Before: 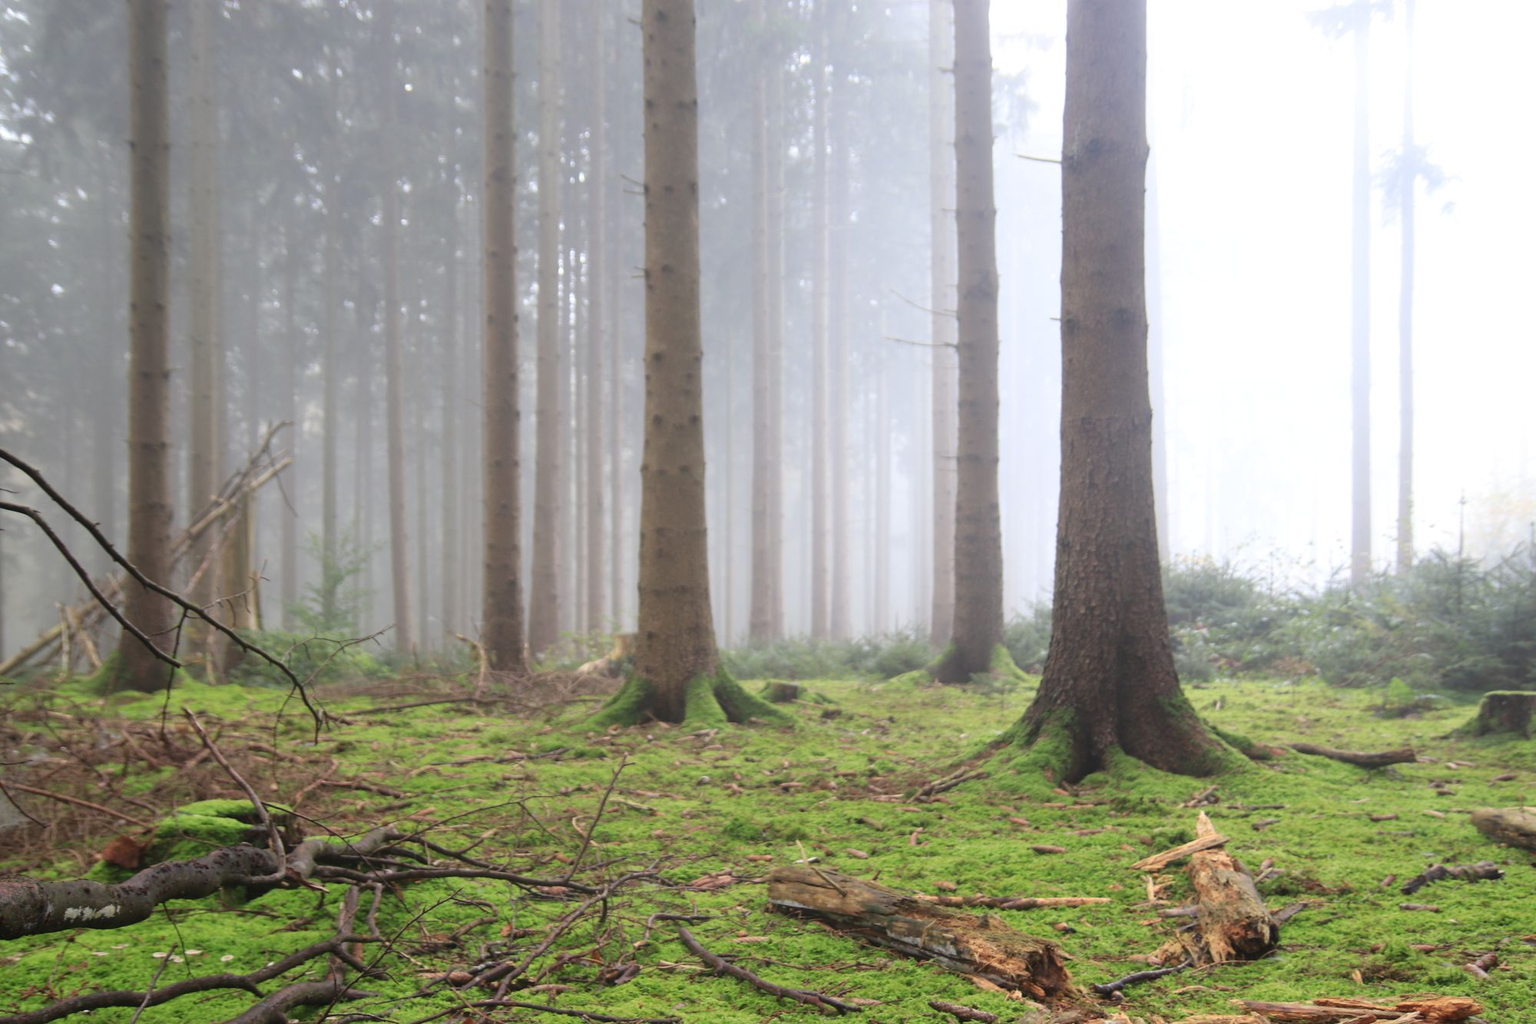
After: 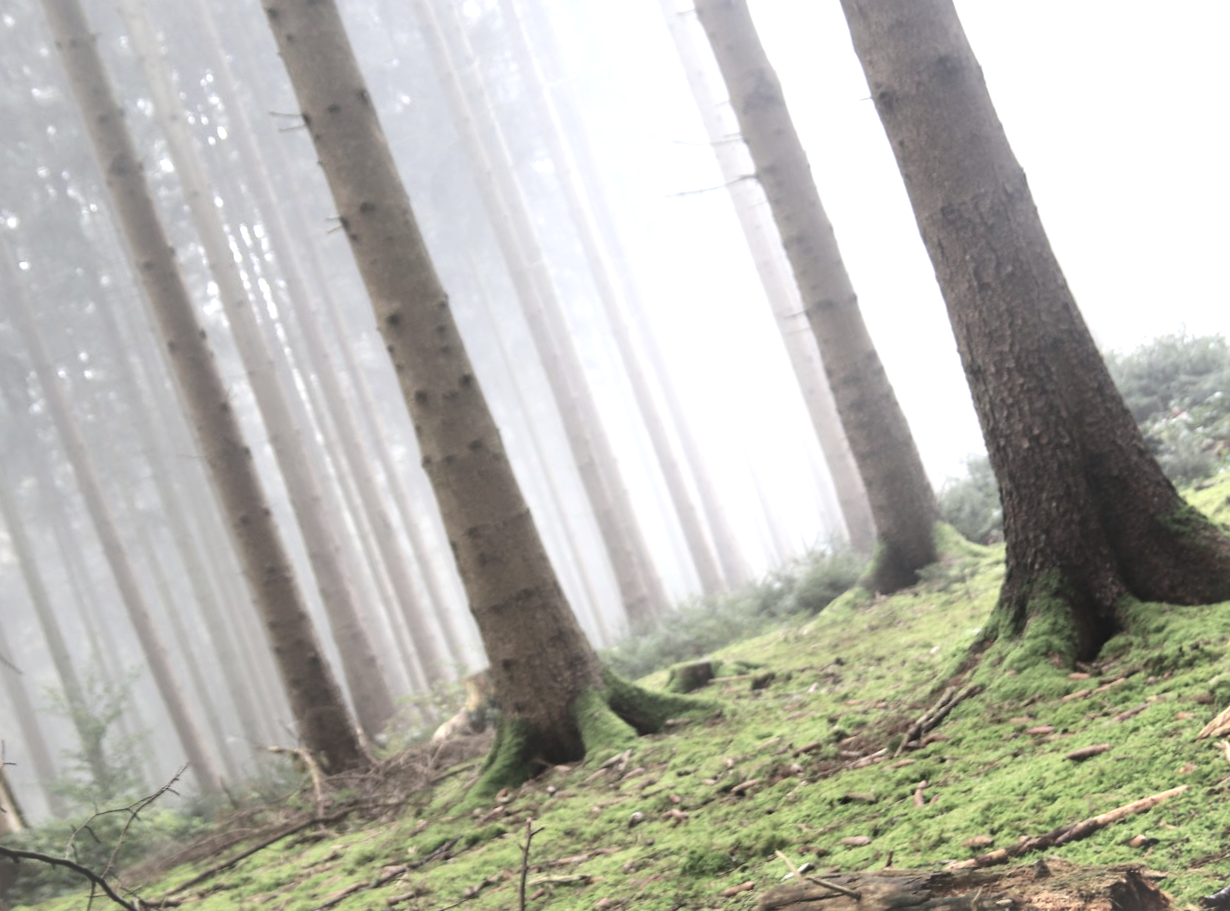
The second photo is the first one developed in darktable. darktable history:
crop and rotate: angle 19.68°, left 6.849%, right 4.139%, bottom 1.074%
vignetting: fall-off start 97.59%, fall-off radius 101.3%, brightness 0.067, saturation 0.001, width/height ratio 1.368
contrast equalizer: octaves 7, y [[0.5 ×6], [0.5 ×6], [0.5 ×6], [0 ×6], [0, 0, 0, 0.581, 0.011, 0]], mix -0.285
contrast brightness saturation: contrast 0.101, saturation -0.356
tone equalizer: -8 EV -0.769 EV, -7 EV -0.685 EV, -6 EV -0.578 EV, -5 EV -0.424 EV, -3 EV 0.374 EV, -2 EV 0.6 EV, -1 EV 0.683 EV, +0 EV 0.723 EV, edges refinement/feathering 500, mask exposure compensation -1.57 EV, preserve details no
